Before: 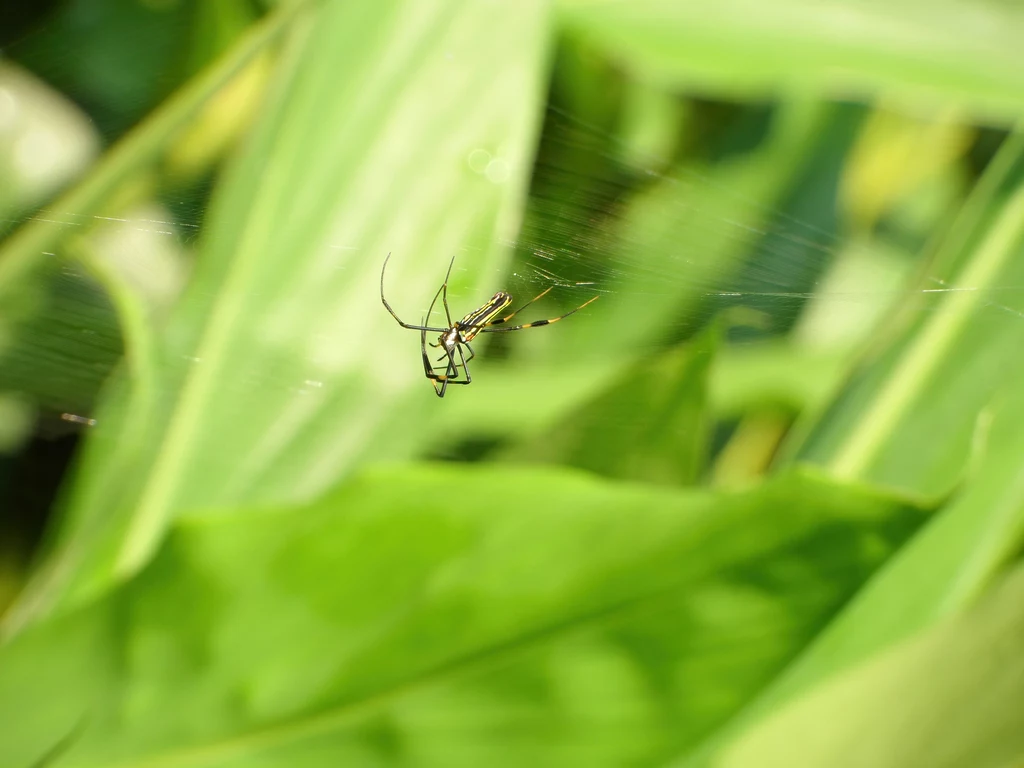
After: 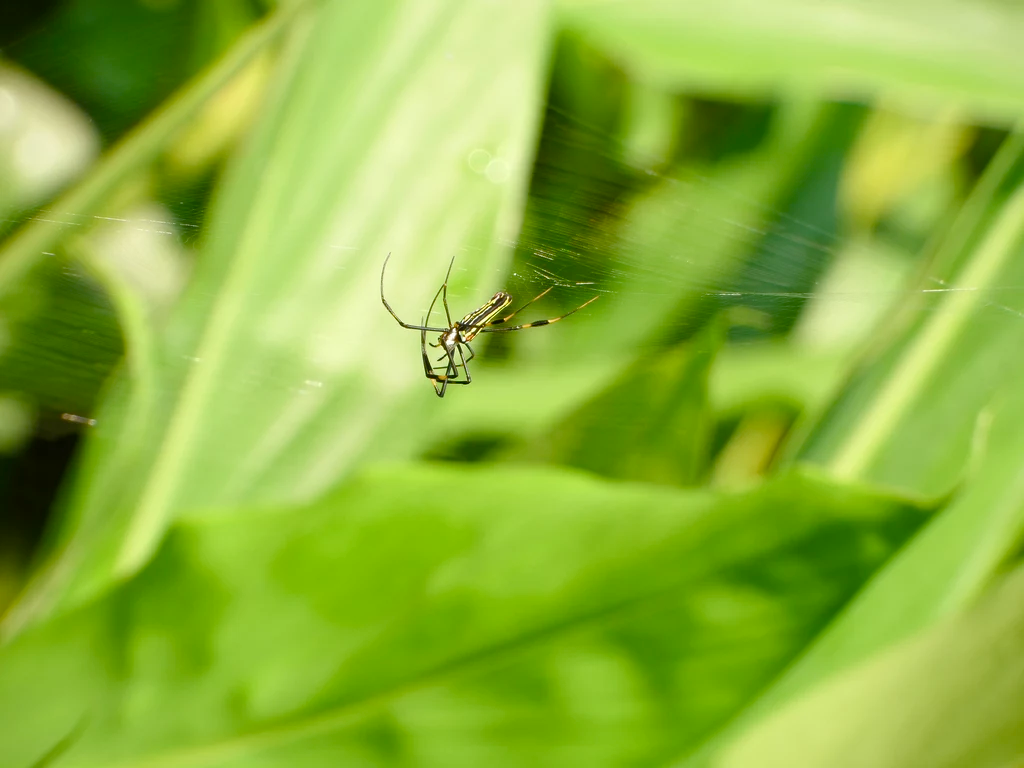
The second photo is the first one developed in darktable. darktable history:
color balance rgb: perceptual saturation grading › global saturation 20%, perceptual saturation grading › highlights -25.883%, perceptual saturation grading › shadows 25.547%
